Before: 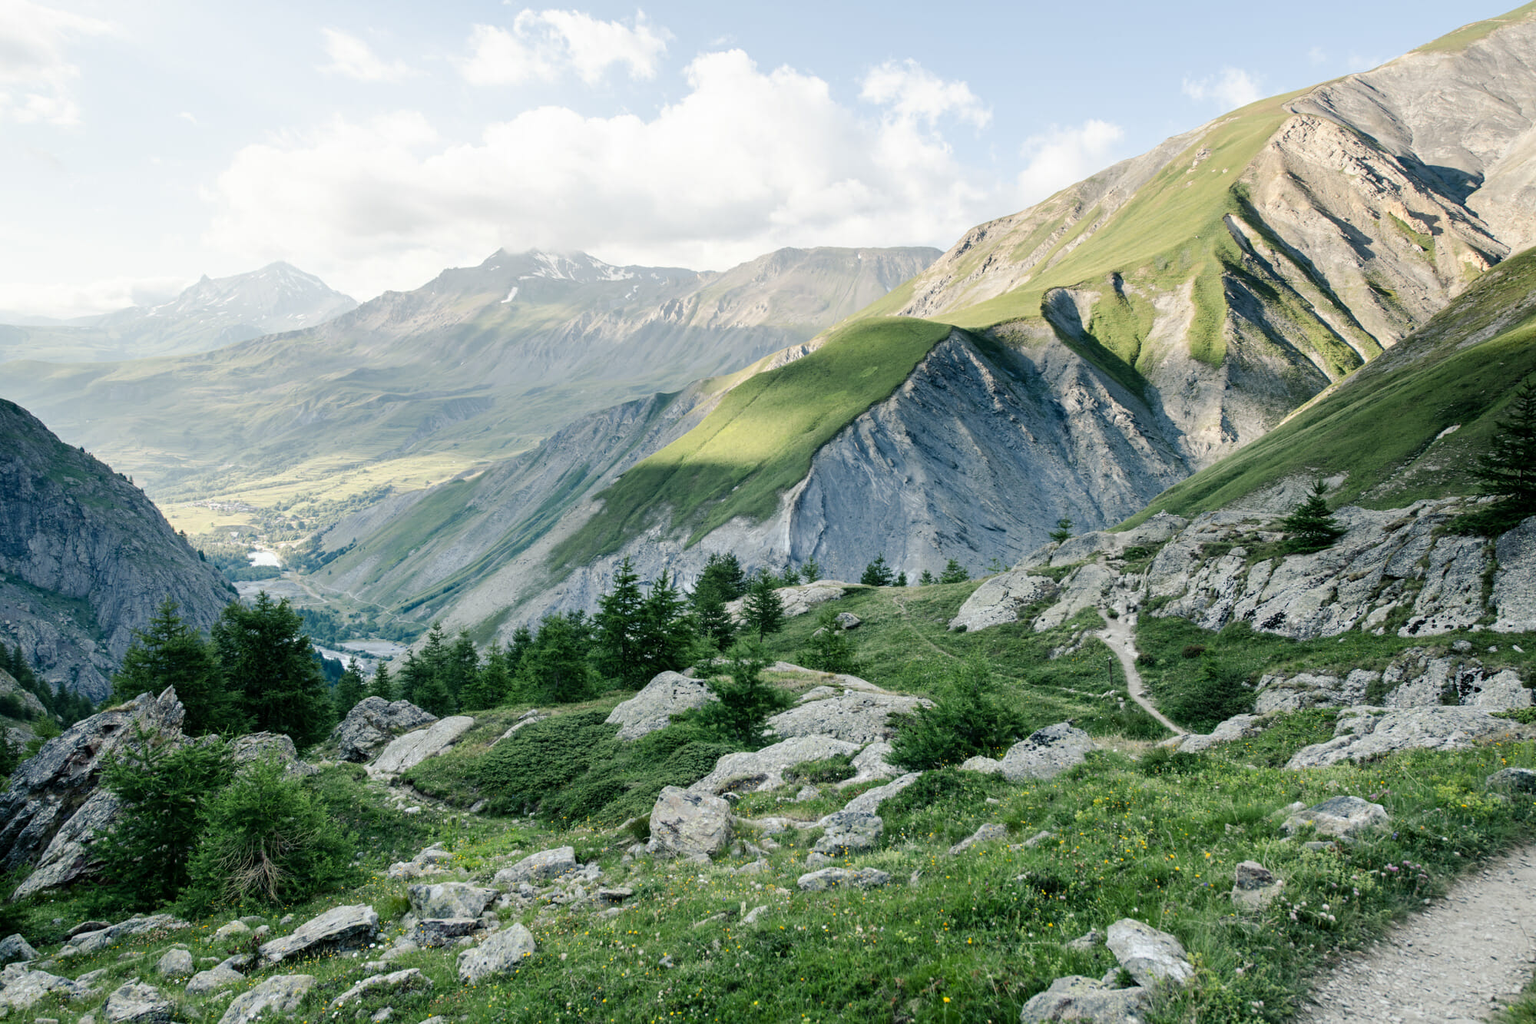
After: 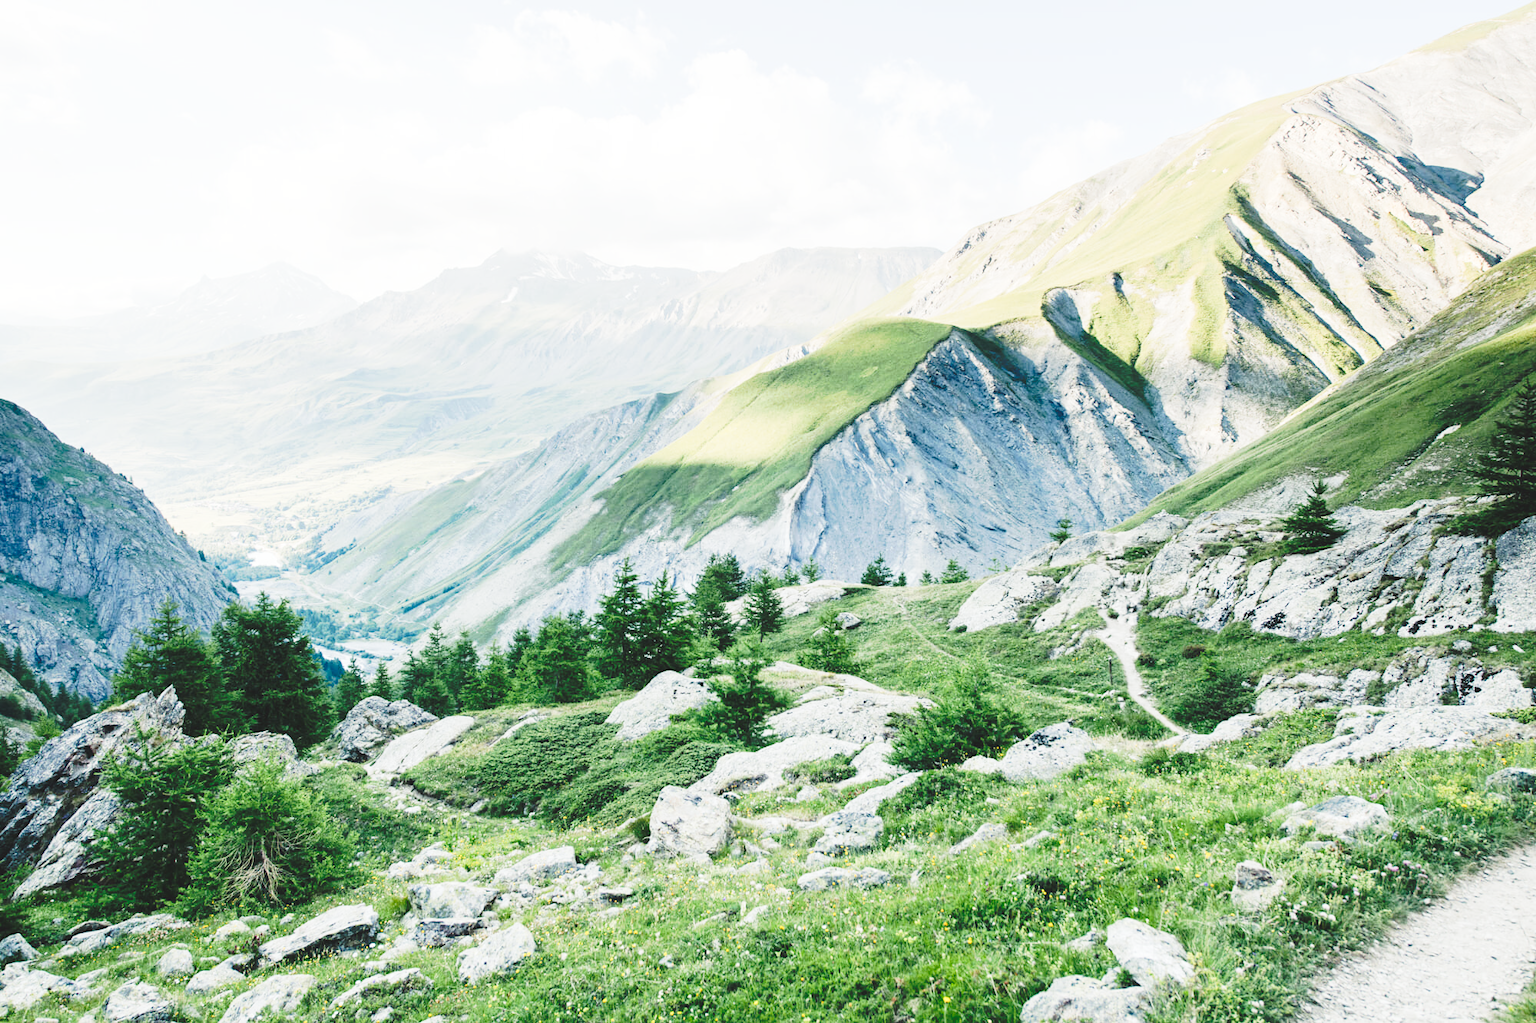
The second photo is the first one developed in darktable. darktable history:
tone curve: curves: ch0 [(0, 0) (0.003, 0.003) (0.011, 0.013) (0.025, 0.029) (0.044, 0.052) (0.069, 0.082) (0.1, 0.118) (0.136, 0.161) (0.177, 0.21) (0.224, 0.27) (0.277, 0.38) (0.335, 0.49) (0.399, 0.594) (0.468, 0.692) (0.543, 0.794) (0.623, 0.857) (0.709, 0.919) (0.801, 0.955) (0.898, 0.978) (1, 1)], preserve colors none
color balance: lift [1.007, 1, 1, 1], gamma [1.097, 1, 1, 1]
